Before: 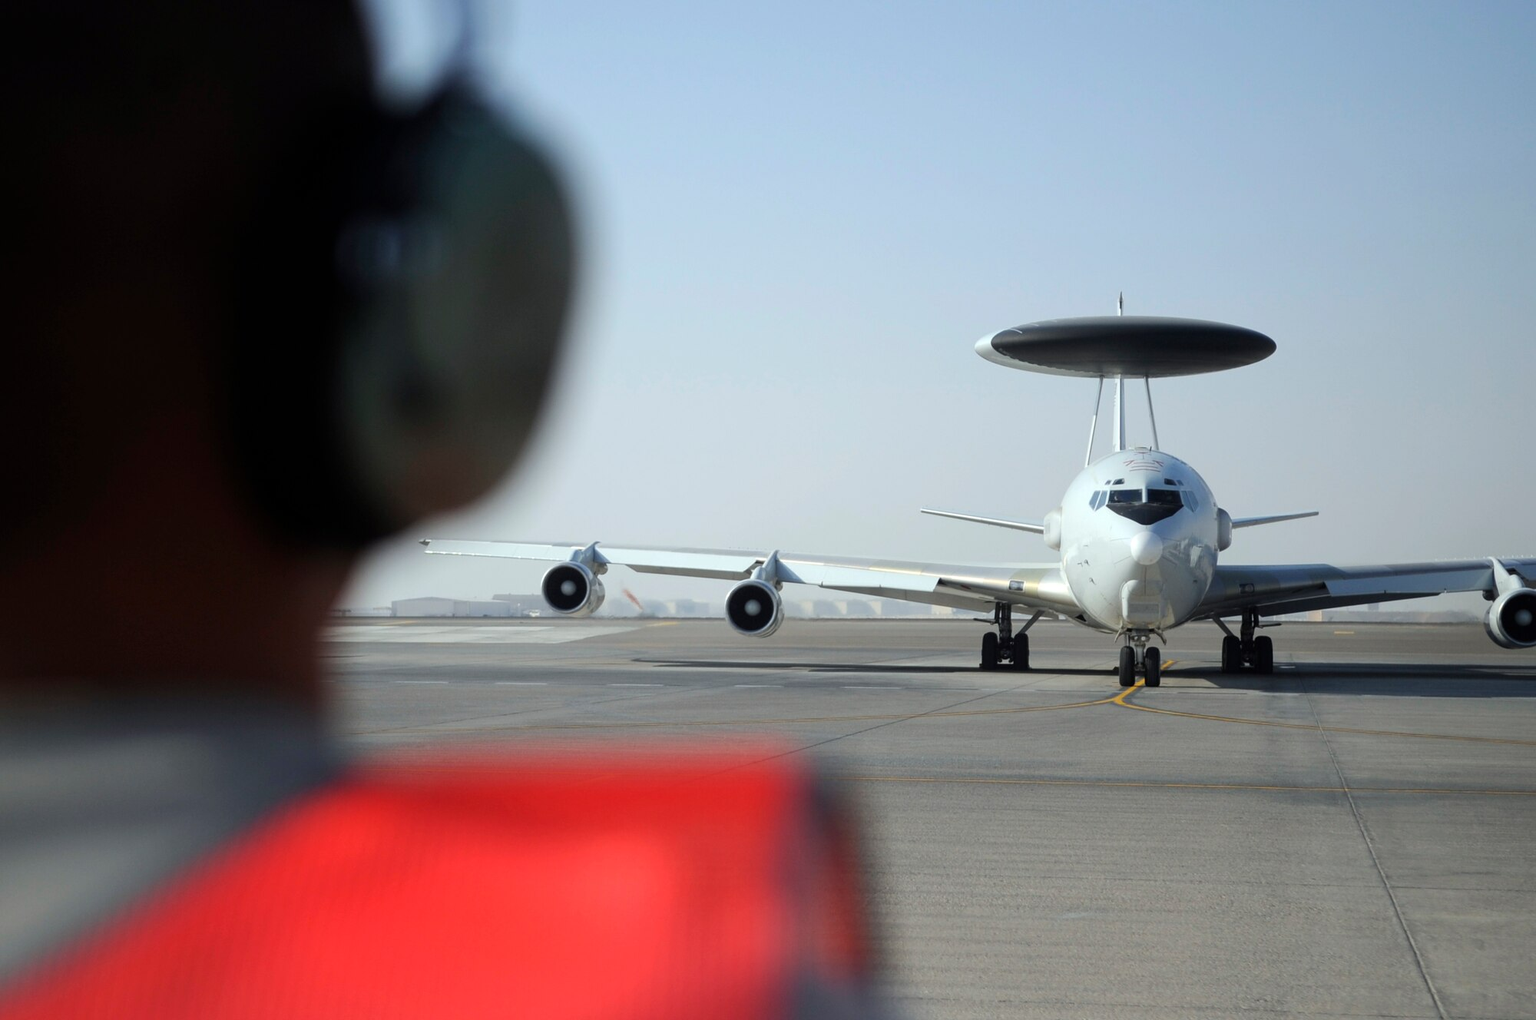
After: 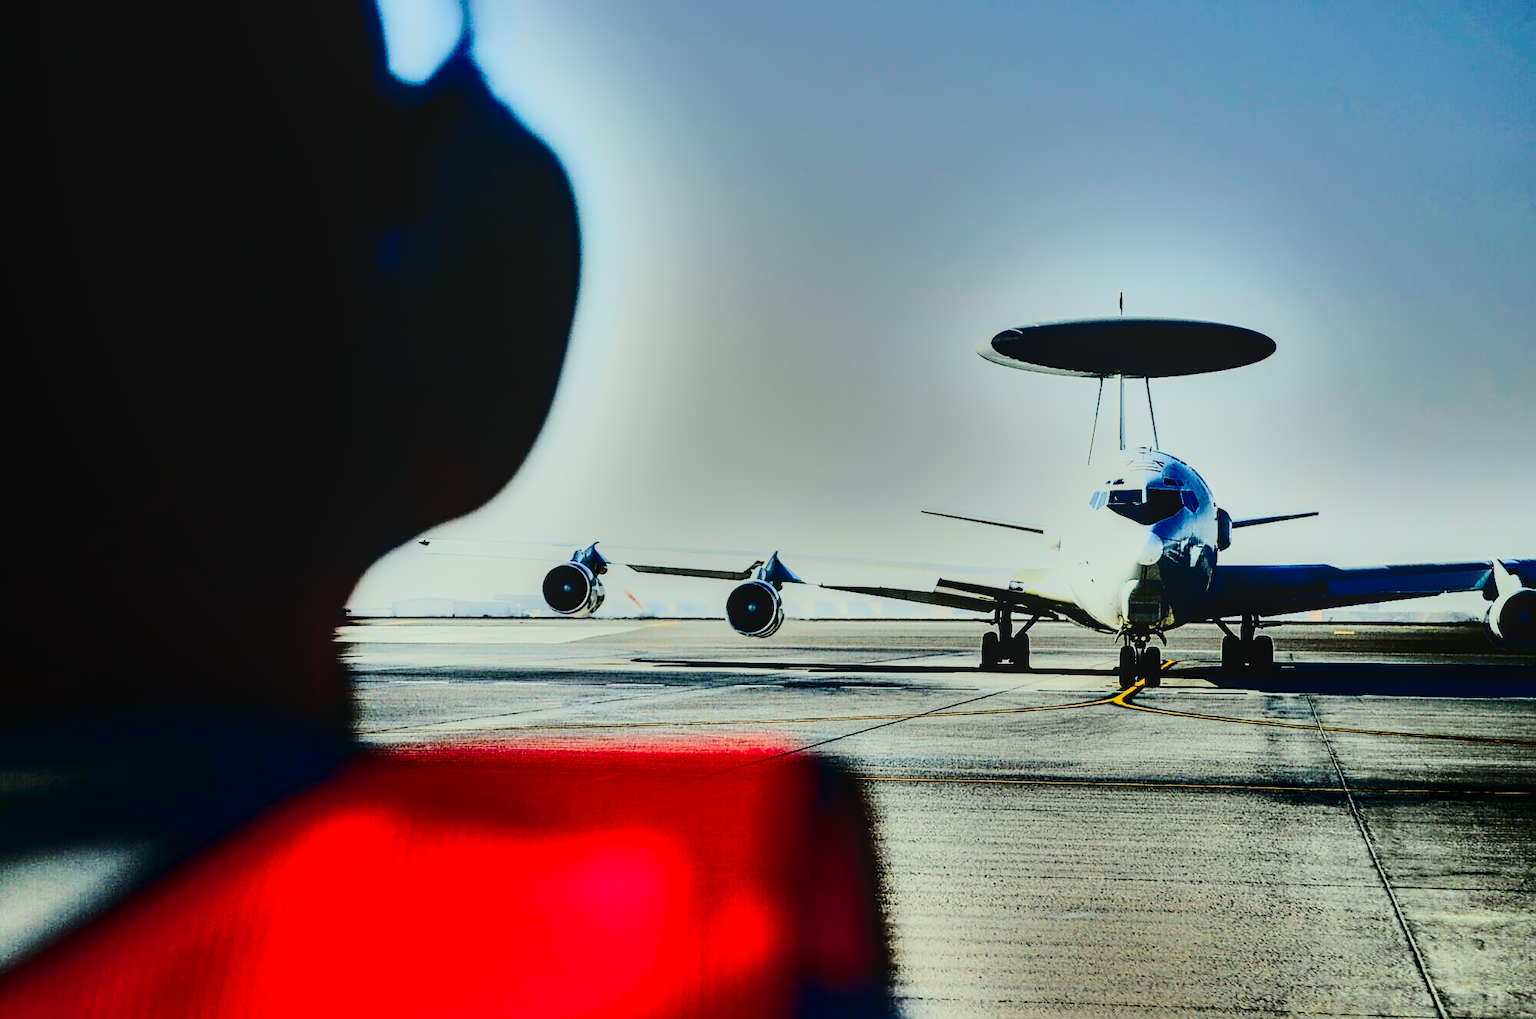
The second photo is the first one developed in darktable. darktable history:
shadows and highlights: shadows 21.05, highlights -82.97, soften with gaussian
sharpen: on, module defaults
filmic rgb: black relative exposure -7.65 EV, white relative exposure 4.56 EV, hardness 3.61
local contrast: on, module defaults
color balance rgb: power › chroma 0.494%, power › hue 215.41°, highlights gain › chroma 2.027%, highlights gain › hue 45.57°, white fulcrum 0.064 EV, linear chroma grading › global chroma 0.409%, perceptual saturation grading › global saturation 0.799%, perceptual saturation grading › mid-tones 6.386%, perceptual saturation grading › shadows 72.153%, perceptual brilliance grading › highlights 74.917%, perceptual brilliance grading › shadows -29.204%
color correction: highlights a* -8.02, highlights b* 3.71
tone curve: curves: ch0 [(0, 0.018) (0.036, 0.038) (0.15, 0.131) (0.27, 0.247) (0.528, 0.554) (0.761, 0.761) (1, 0.919)]; ch1 [(0, 0) (0.179, 0.173) (0.322, 0.32) (0.429, 0.431) (0.502, 0.5) (0.519, 0.522) (0.562, 0.588) (0.625, 0.67) (0.711, 0.745) (1, 1)]; ch2 [(0, 0) (0.29, 0.295) (0.404, 0.436) (0.497, 0.499) (0.521, 0.523) (0.561, 0.605) (0.657, 0.655) (0.712, 0.764) (1, 1)], preserve colors none
contrast brightness saturation: contrast 0.779, brightness -0.983, saturation 0.995
